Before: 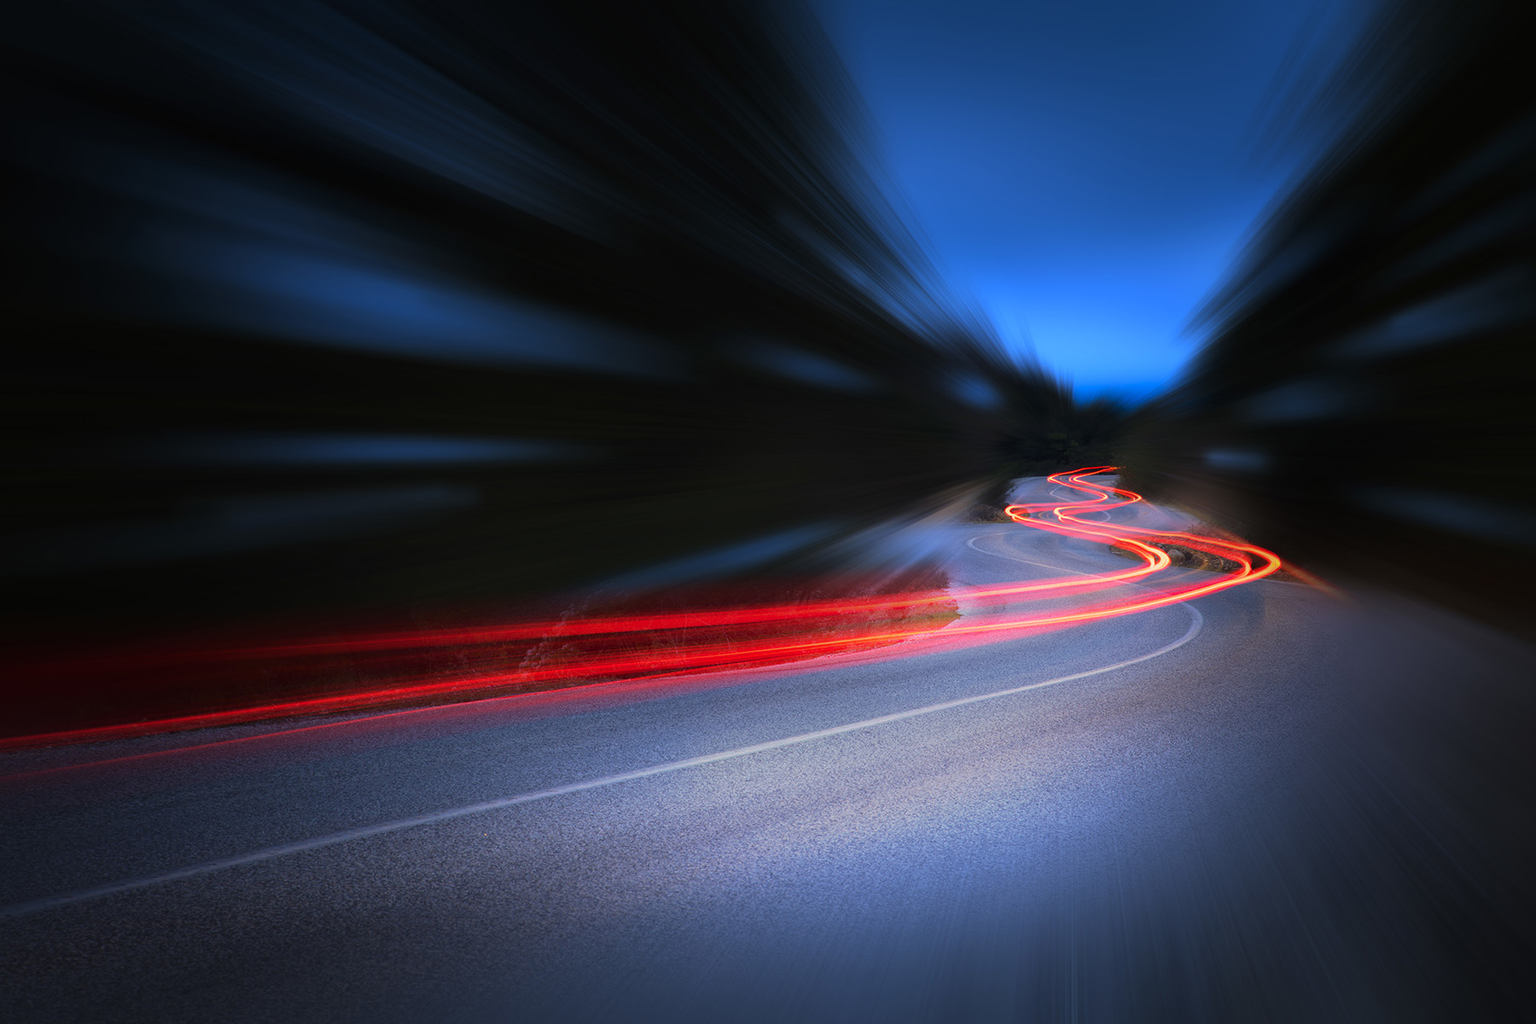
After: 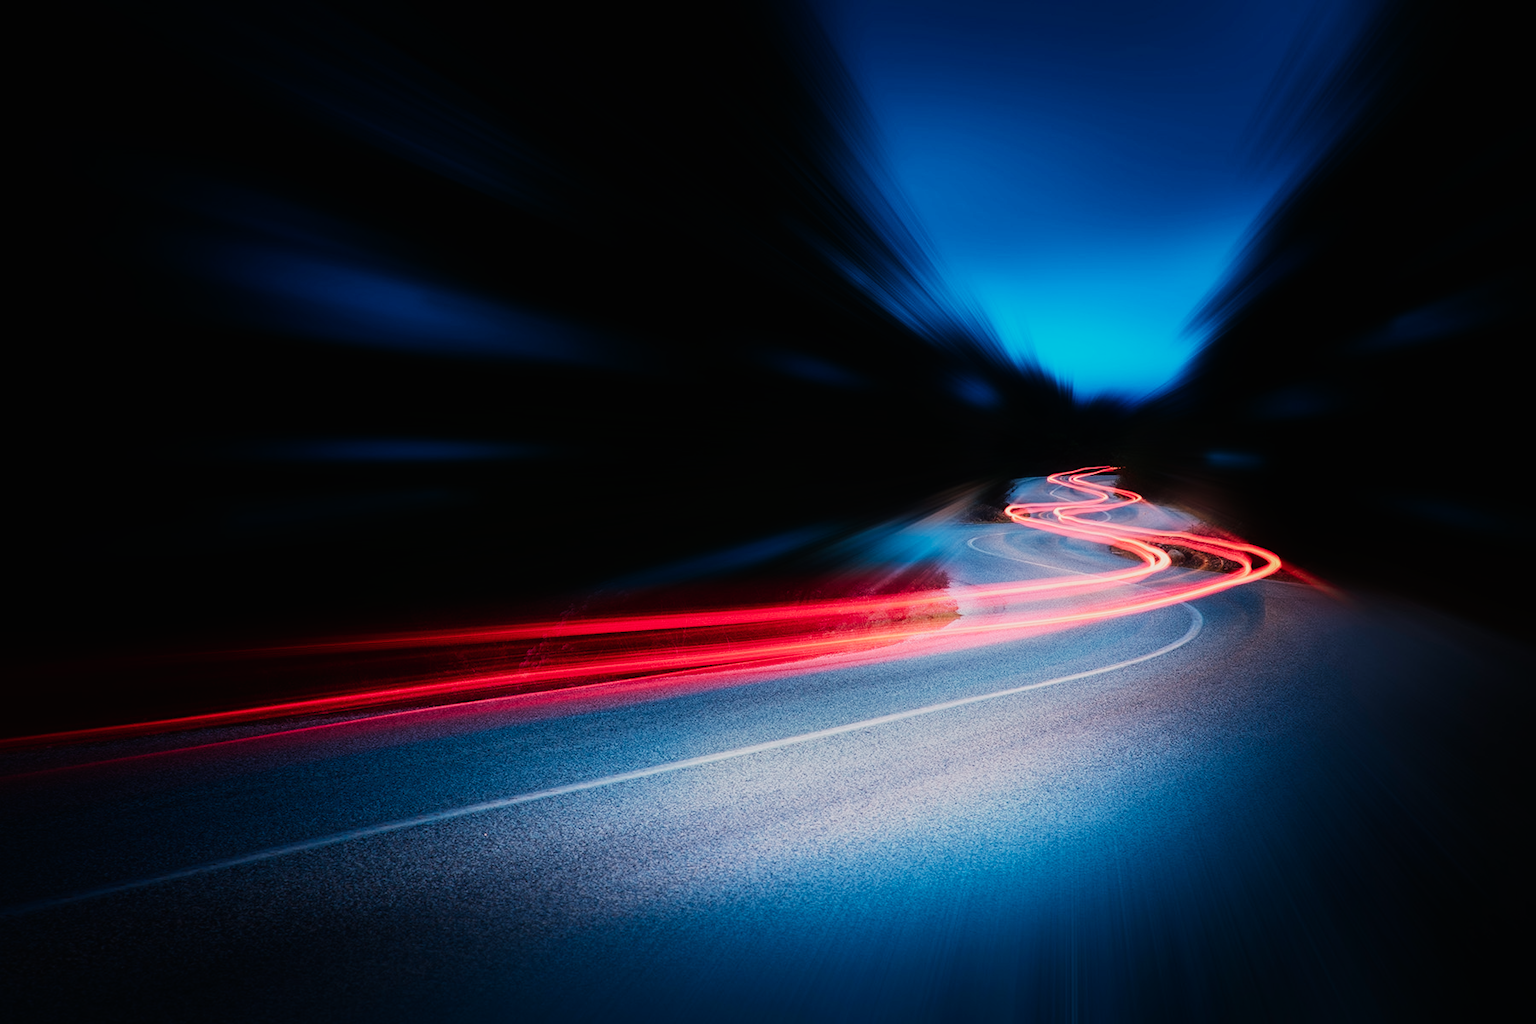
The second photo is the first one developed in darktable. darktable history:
contrast equalizer: y [[0.5, 0.5, 0.478, 0.5, 0.5, 0.5], [0.5 ×6], [0.5 ×6], [0 ×6], [0 ×6]]
color equalizer: saturation › orange 0.972, saturation › cyan 1.04, saturation › blue 1.04, brightness › orange 1.03, brightness › green 0.972, brightness › cyan 0.961, brightness › blue 0.972
diffuse or sharpen "bloom 10%": radius span 32, 1st order speed 50%, 2nd order speed 50%, 3rd order speed 50%, 4th order speed 50% | blend: blend mode normal, opacity 10%; mask: uniform (no mask)
diffuse or sharpen "_builtin_sharpen demosaicing | AA filter": edge sensitivity 1, 1st order anisotropy 100%, 2nd order anisotropy 100%, 3rd order anisotropy 100%, 4th order anisotropy 100%, 1st order speed -25%, 2nd order speed -25%, 3rd order speed -25%, 4th order speed -25%
diffuse or sharpen "_builtin_local contrast | fast": radius span 512, edge sensitivity 0.01, edge threshold 0.05, 3rd order anisotropy 500%, 3rd order speed -50%, central radius 512
diffuse or sharpen "_builtin_lens deblur | medium": iterations 16, radius span 10, edge sensitivity 3, edge threshold 1, 1st order anisotropy 100%, 3rd order anisotropy 100%, 1st order speed -25%, 2nd order speed 12.5%, 3rd order speed -50%, 4th order speed 25%
sigmoid: contrast 1.7, skew -0.2, preserve hue 0%, red attenuation 0.1, red rotation 0.035, green attenuation 0.1, green rotation -0.017, blue attenuation 0.15, blue rotation -0.052, base primaries Rec2020
rgb primaries "creative|pastel": red hue -0.035, red purity 0.85, green hue 0.087, green purity 0.85, blue hue -0.122, blue purity 1.2
color balance rgb "creative|pastel": shadows lift › chroma 1%, shadows lift › hue 217.2°, power › hue 310.8°, highlights gain › chroma 1%, highlights gain › hue 54°, global offset › luminance 0.5%, global offset › hue 171.6°, perceptual saturation grading › global saturation 14.09%, perceptual saturation grading › highlights -25%, perceptual saturation grading › shadows 30%, perceptual brilliance grading › highlights 13.42%, perceptual brilliance grading › mid-tones 8.05%, perceptual brilliance grading › shadows -17.45%, global vibrance 25%
